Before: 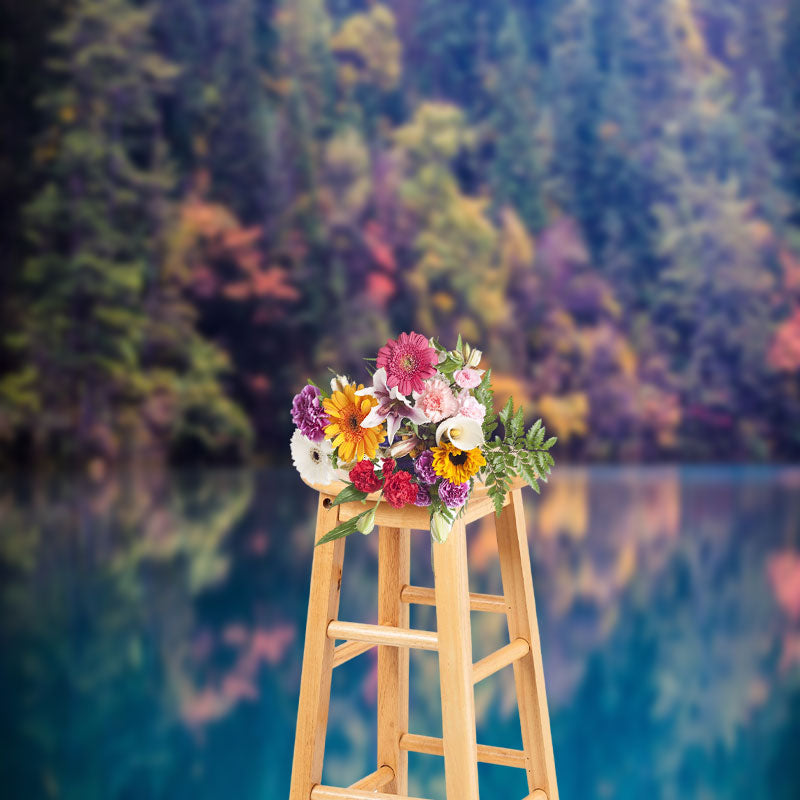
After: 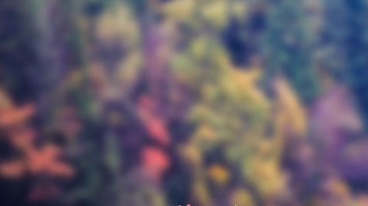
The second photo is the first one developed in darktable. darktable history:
crop: left 28.64%, top 16.832%, right 26.637%, bottom 58.055%
rotate and perspective: rotation -1.77°, lens shift (horizontal) 0.004, automatic cropping off
